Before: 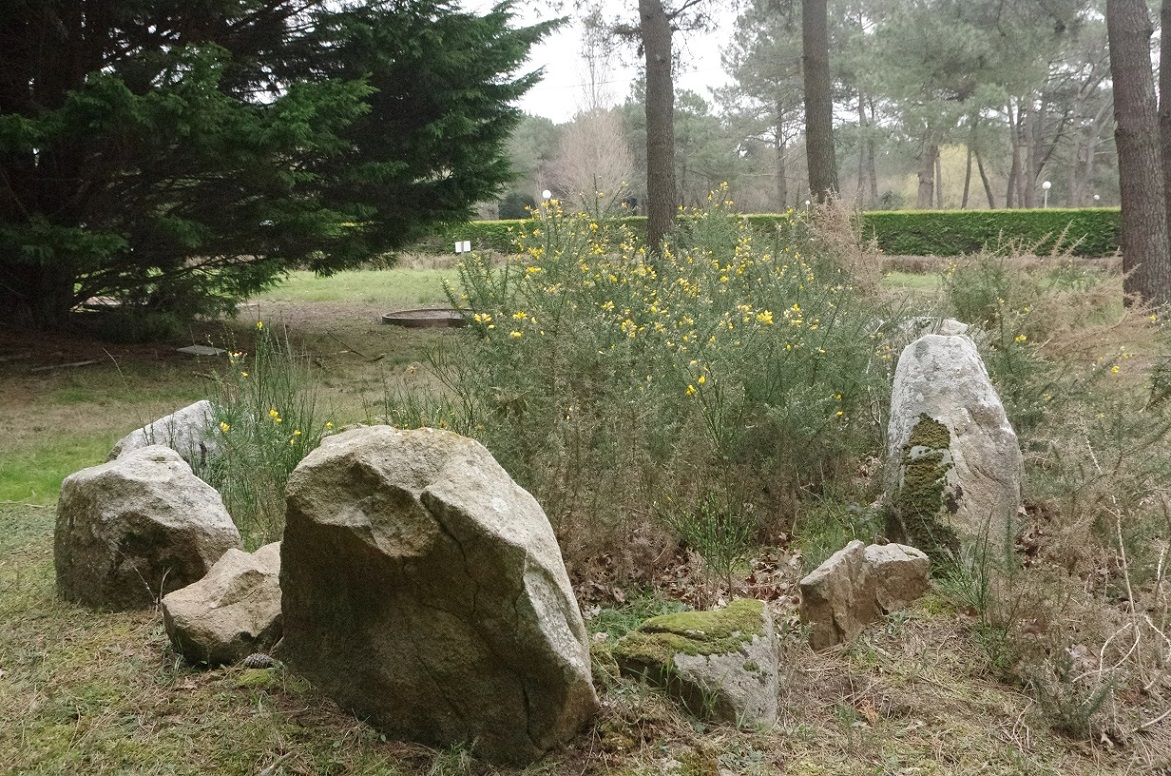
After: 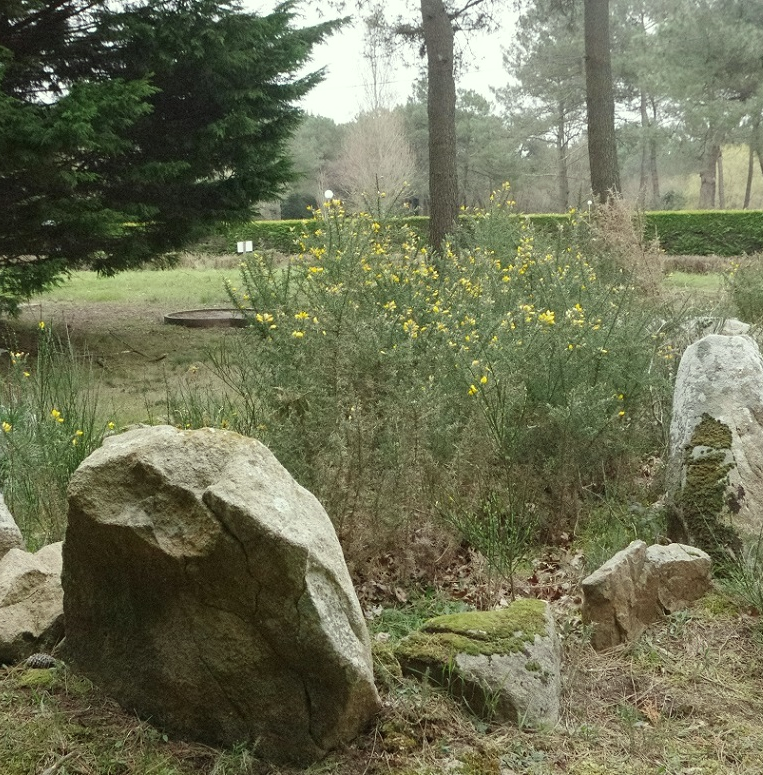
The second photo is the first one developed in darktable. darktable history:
crop and rotate: left 18.705%, right 16.133%
color correction: highlights a* -4.66, highlights b* 5.05, saturation 0.972
